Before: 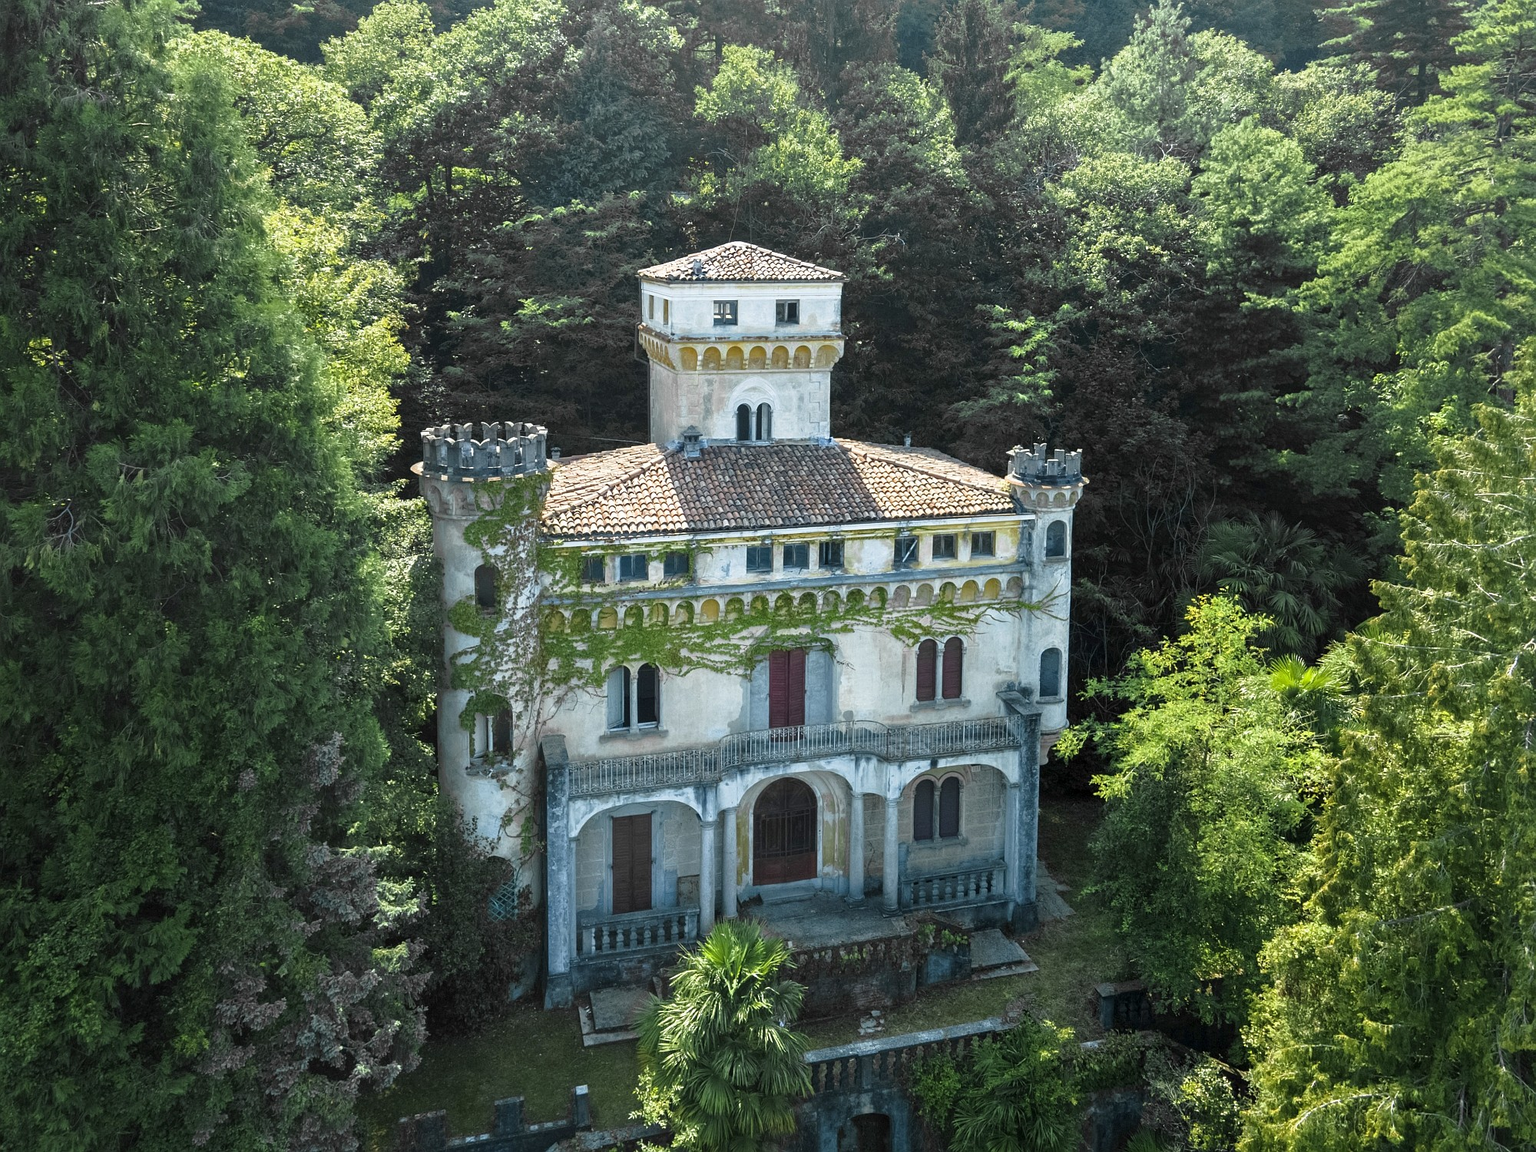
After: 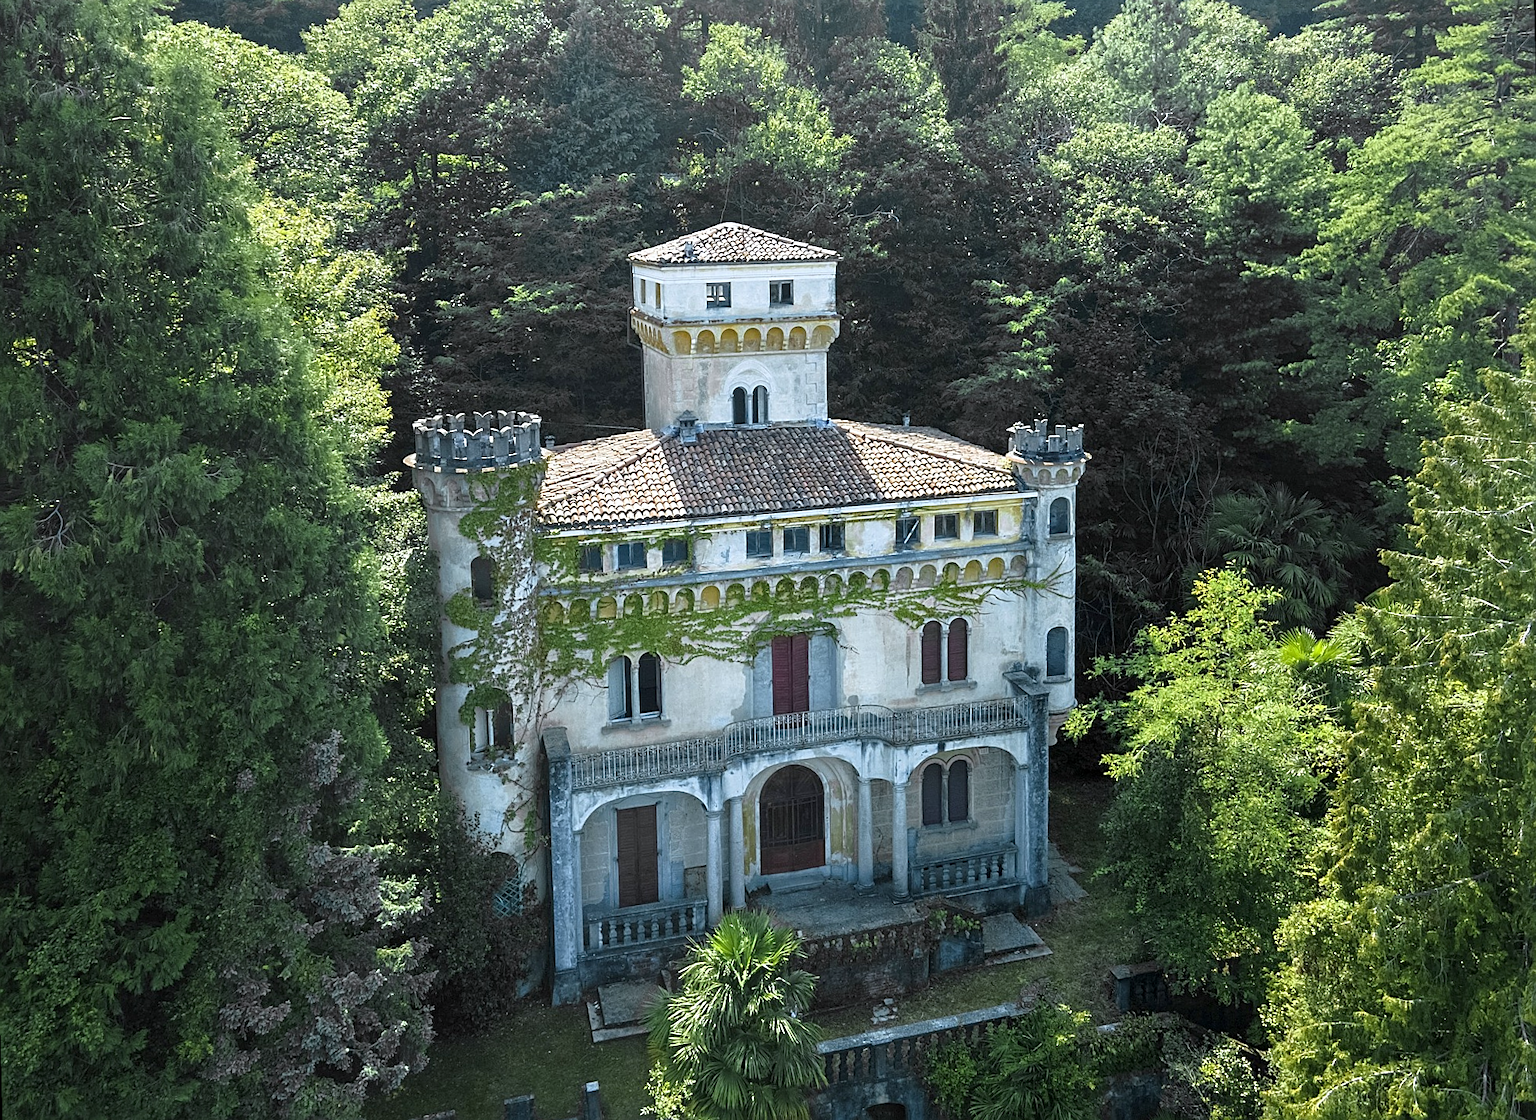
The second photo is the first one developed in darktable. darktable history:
rotate and perspective: rotation -1.42°, crop left 0.016, crop right 0.984, crop top 0.035, crop bottom 0.965
sharpen: on, module defaults
white balance: red 0.98, blue 1.034
